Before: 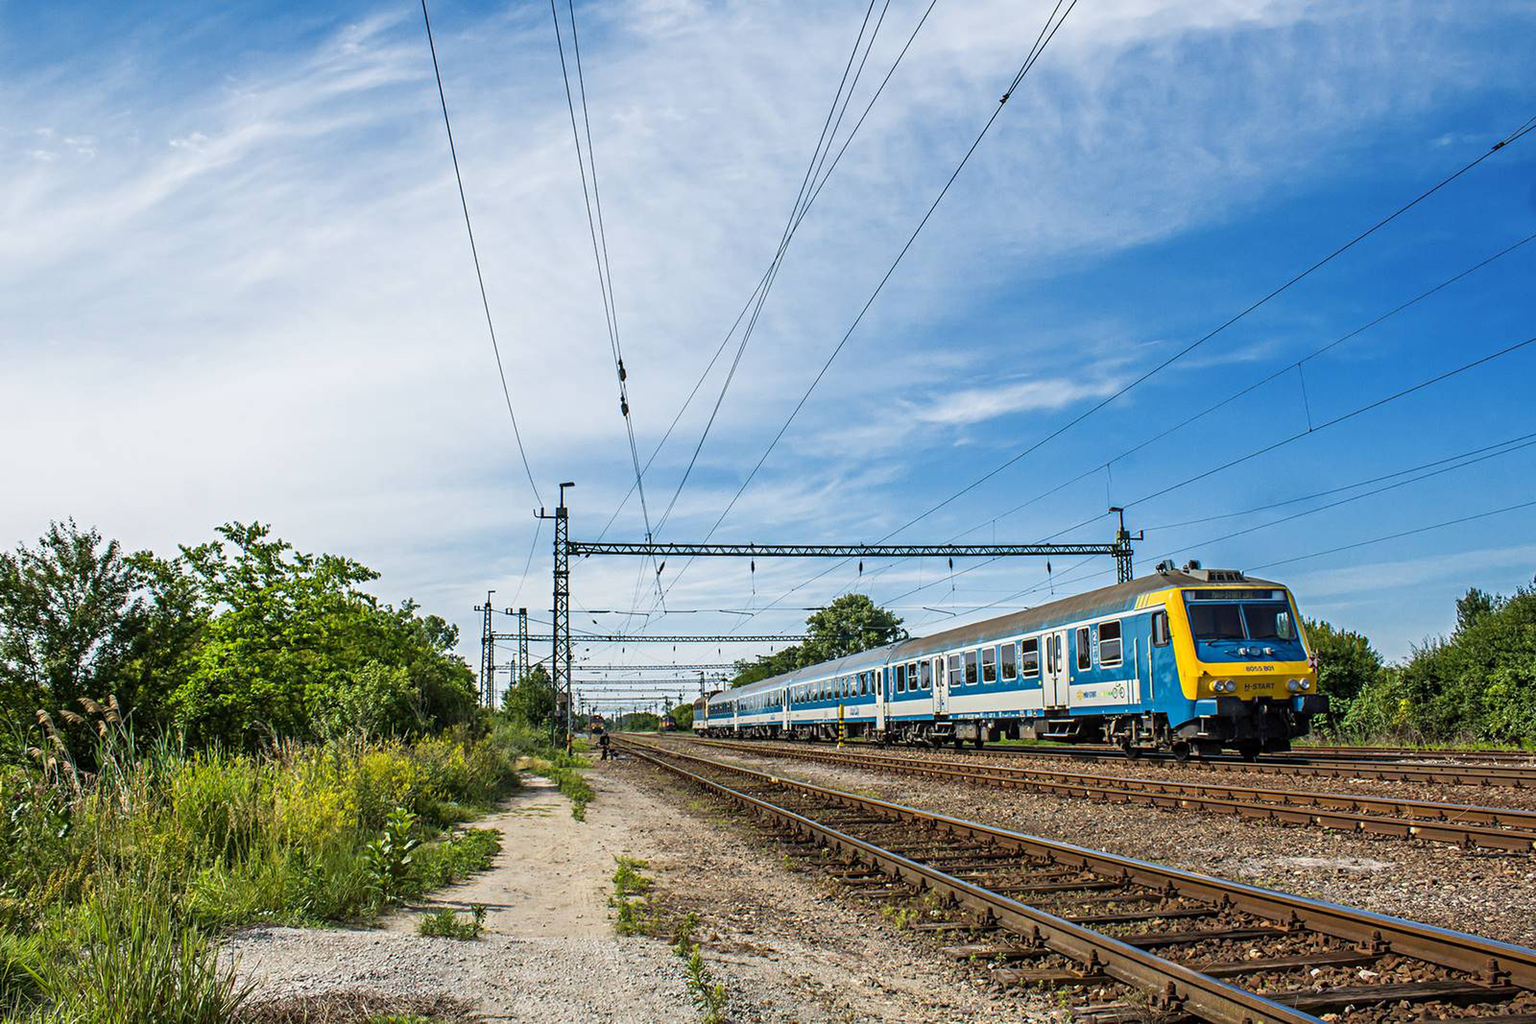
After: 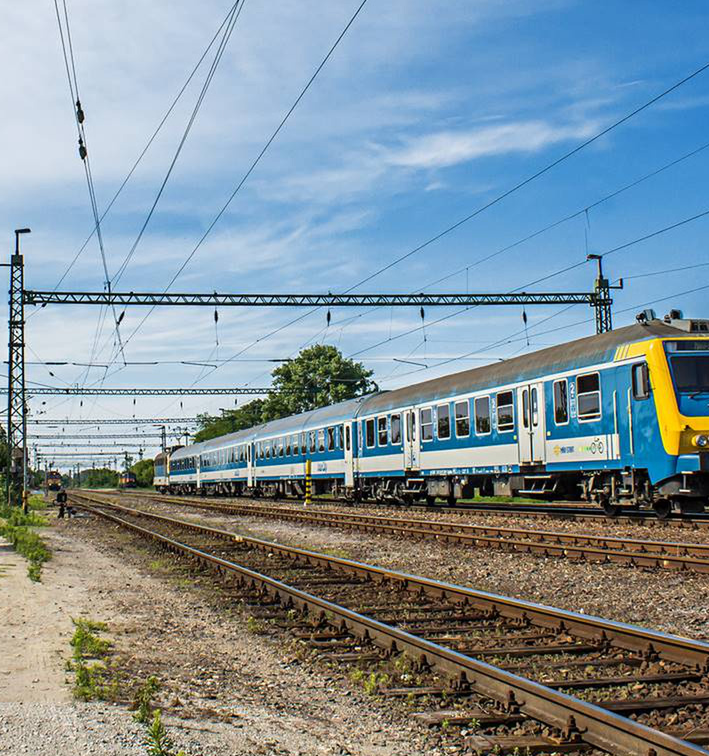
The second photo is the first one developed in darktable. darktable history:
crop: left 35.532%, top 25.753%, right 20.152%, bottom 3.376%
